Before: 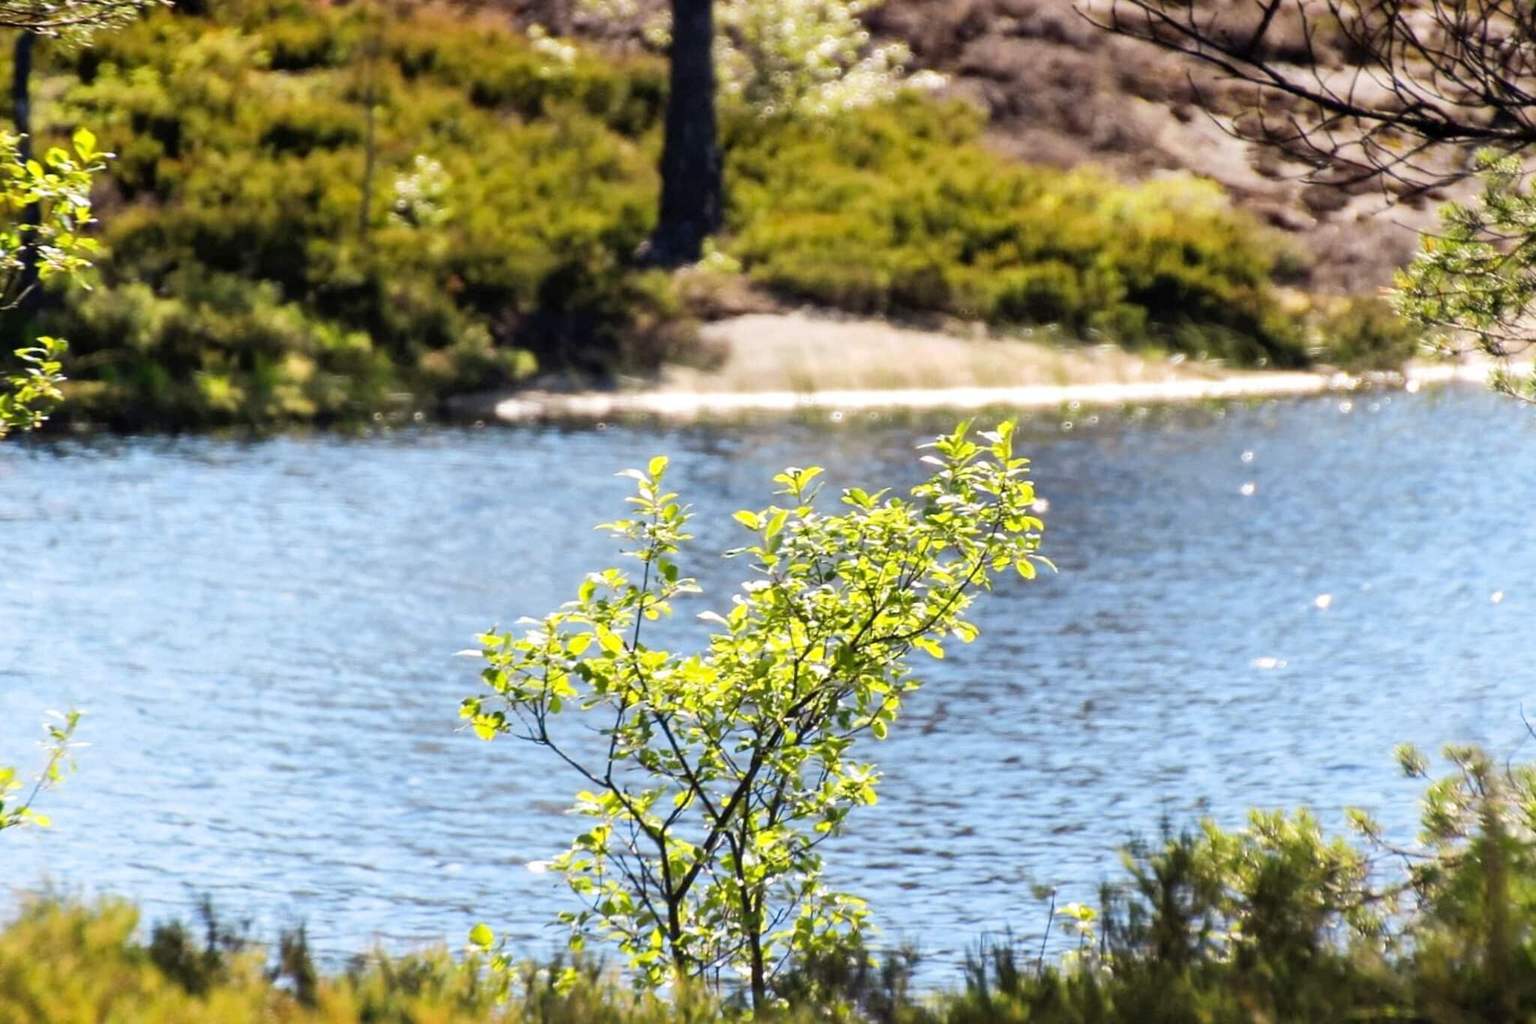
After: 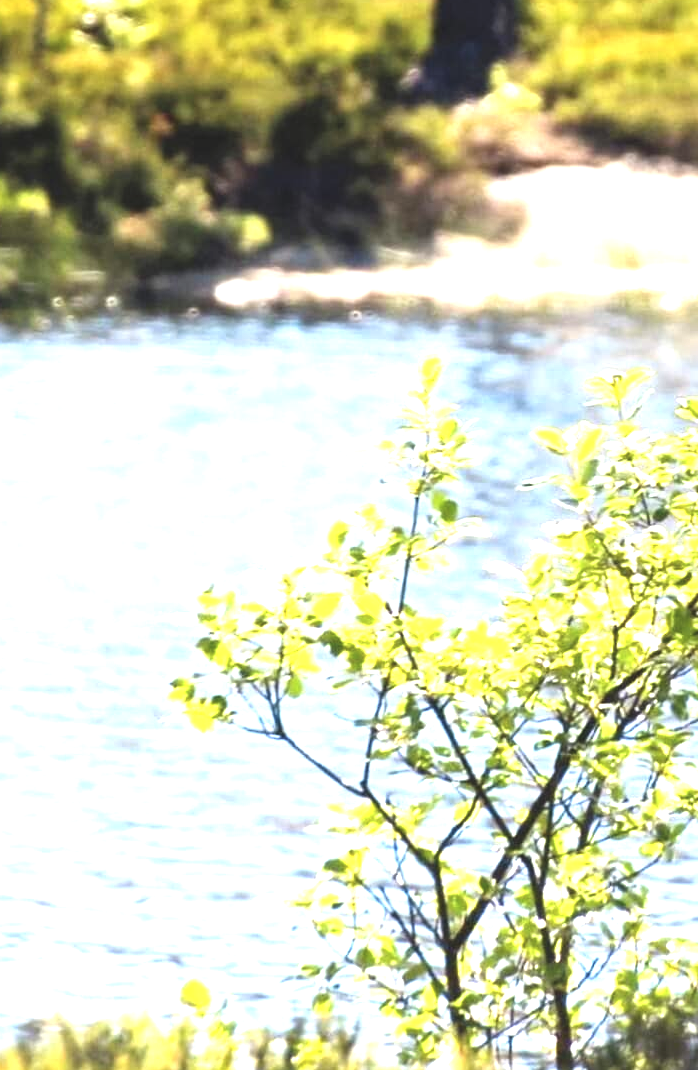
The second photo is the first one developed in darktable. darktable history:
crop and rotate: left 21.784%, top 18.568%, right 44.117%, bottom 3.004%
exposure: black level correction -0.005, exposure 1 EV, compensate highlight preservation false
shadows and highlights: radius 110.04, shadows 51.45, white point adjustment 9.04, highlights -5.37, soften with gaussian
